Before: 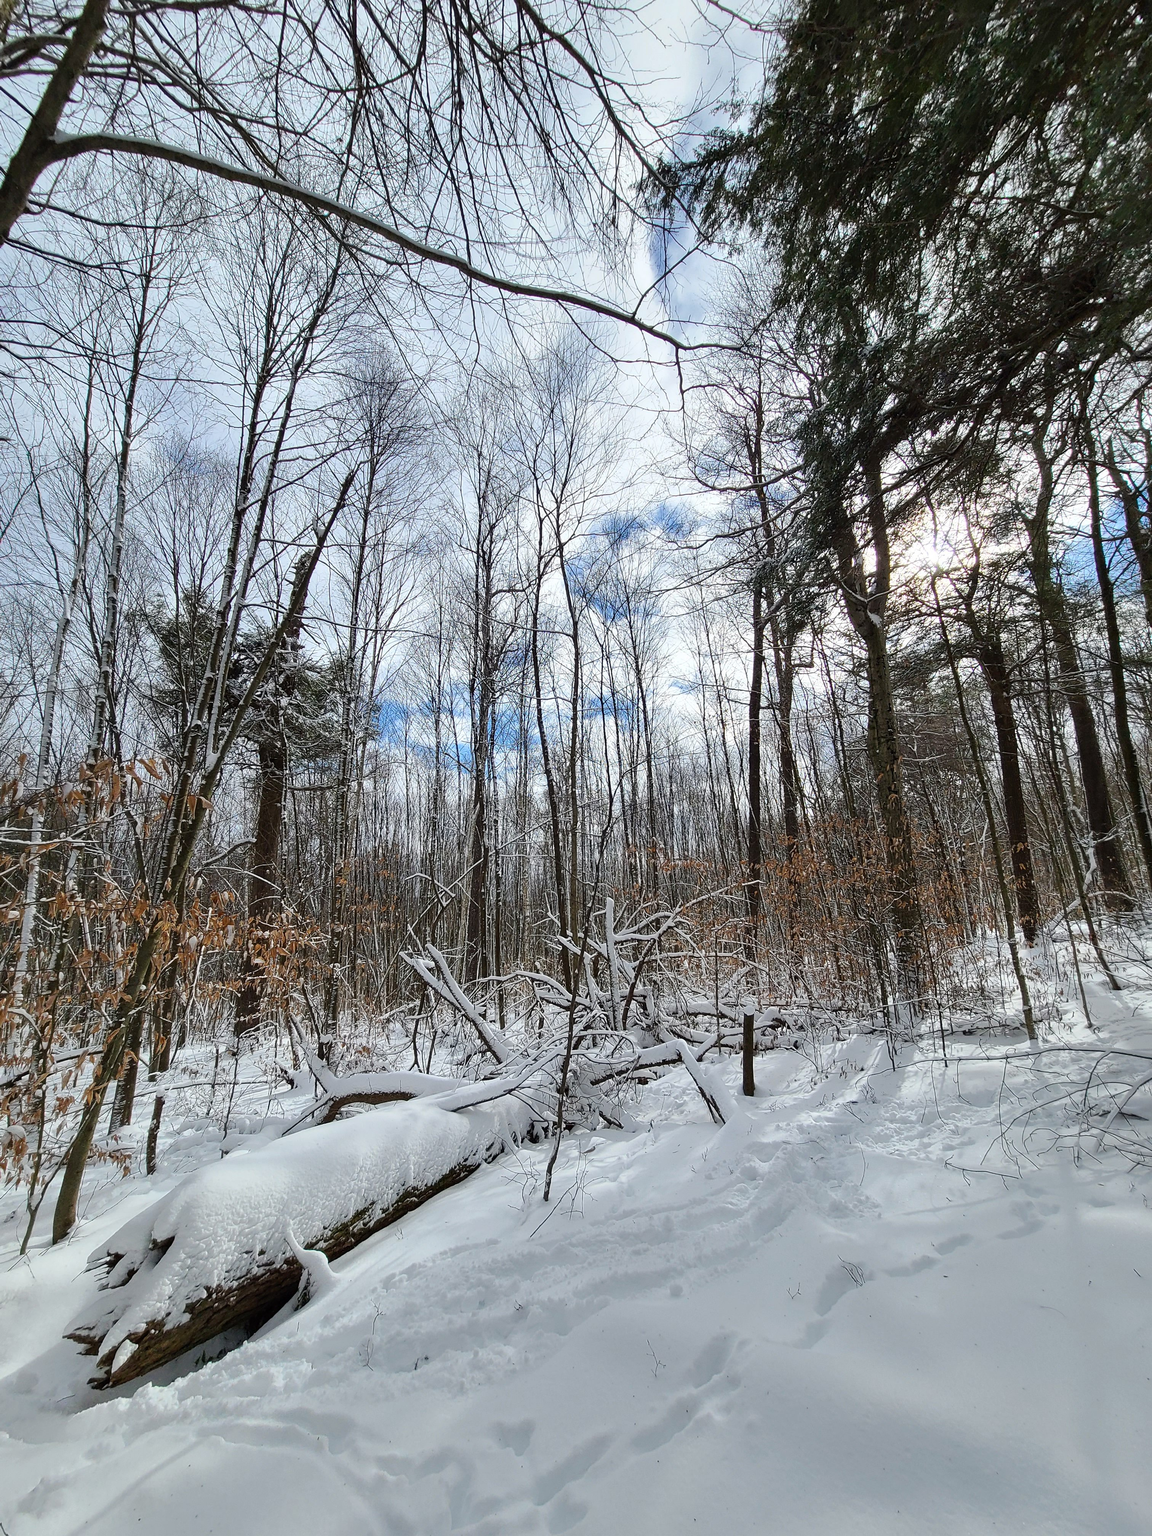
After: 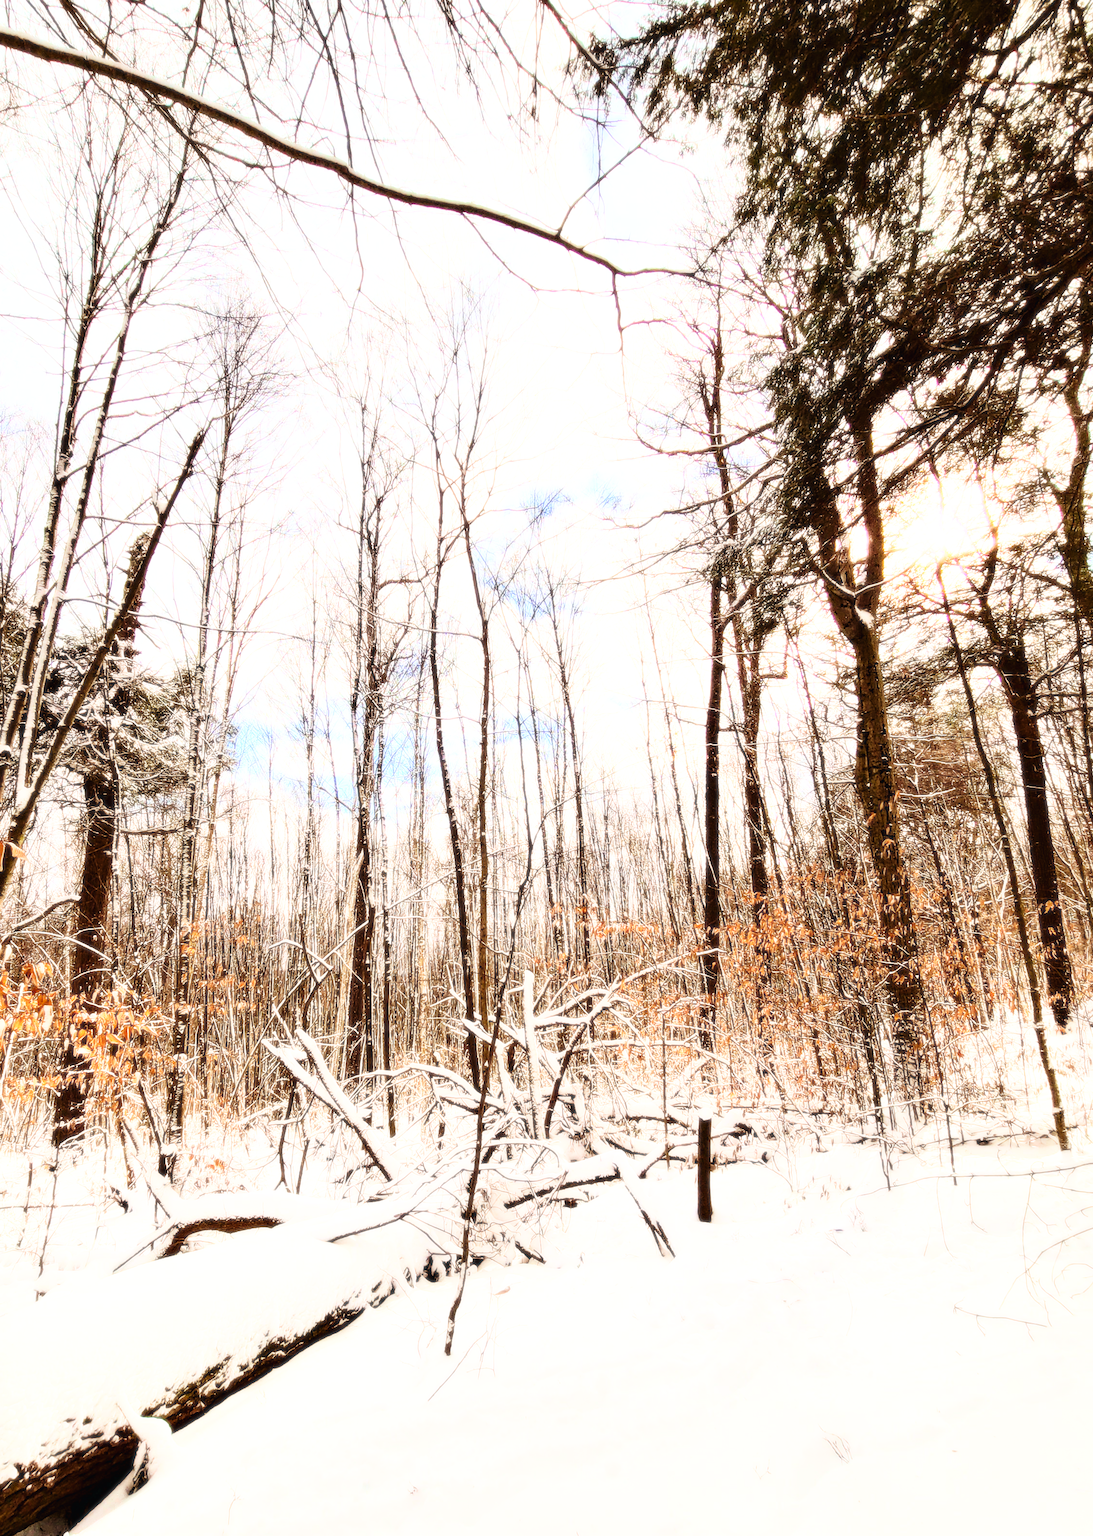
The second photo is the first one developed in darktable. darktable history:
color balance rgb: shadows lift › chroma 4.41%, shadows lift › hue 27°, power › chroma 2.5%, power › hue 70°, highlights gain › chroma 1%, highlights gain › hue 27°, saturation formula JzAzBz (2021)
bloom: size 0%, threshold 54.82%, strength 8.31%
crop: left 16.768%, top 8.653%, right 8.362%, bottom 12.485%
base curve: curves: ch0 [(0, 0.003) (0.001, 0.002) (0.006, 0.004) (0.02, 0.022) (0.048, 0.086) (0.094, 0.234) (0.162, 0.431) (0.258, 0.629) (0.385, 0.8) (0.548, 0.918) (0.751, 0.988) (1, 1)], preserve colors none
